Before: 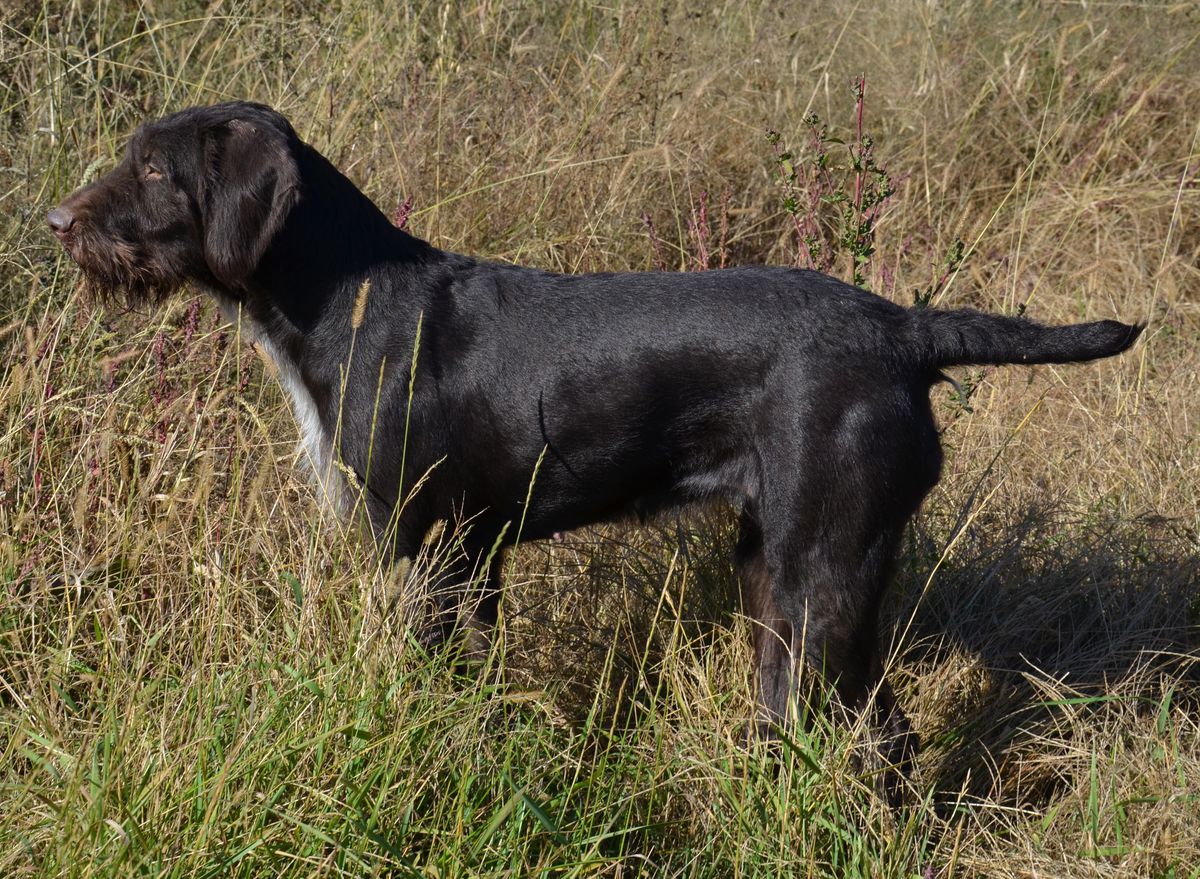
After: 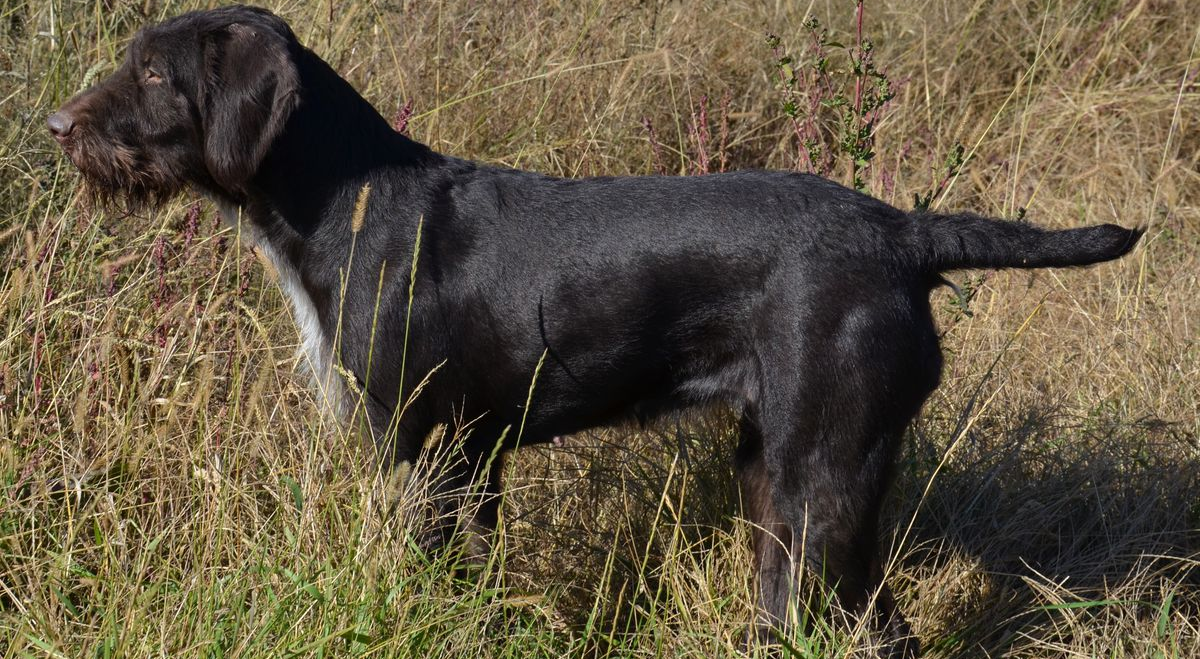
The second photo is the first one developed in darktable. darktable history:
crop: top 11.021%, bottom 13.921%
